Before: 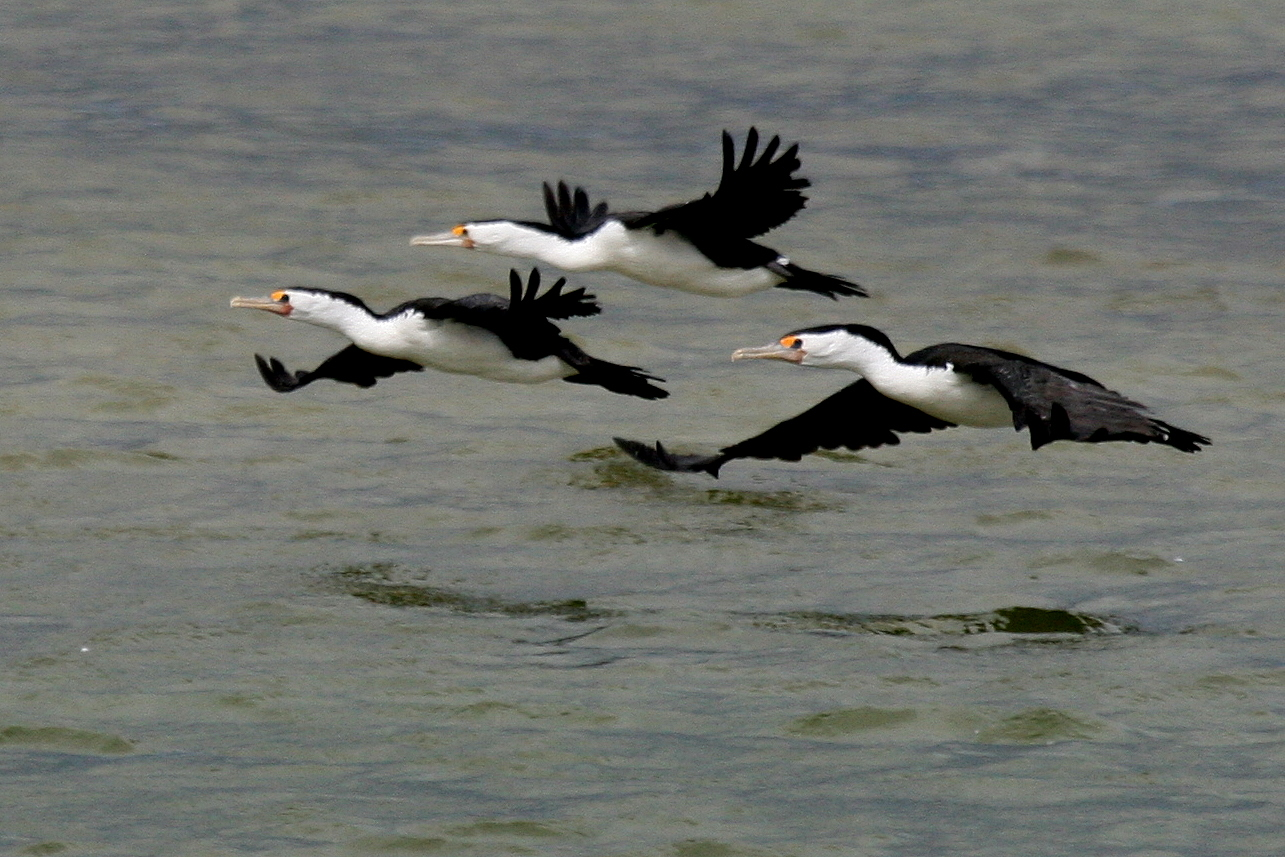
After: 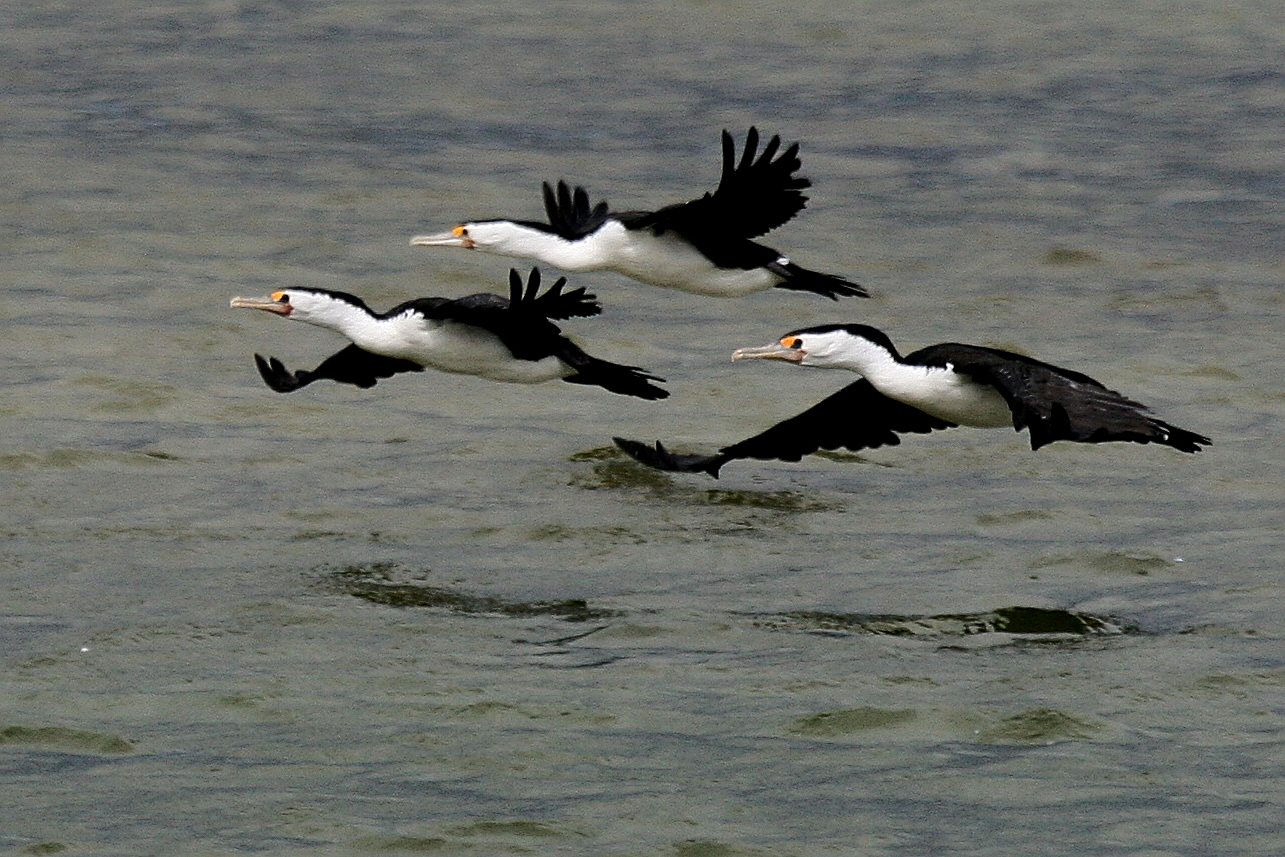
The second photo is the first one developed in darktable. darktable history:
sharpen: on, module defaults
base curve: curves: ch0 [(0, 0) (0.073, 0.04) (0.157, 0.139) (0.492, 0.492) (0.758, 0.758) (1, 1)]
